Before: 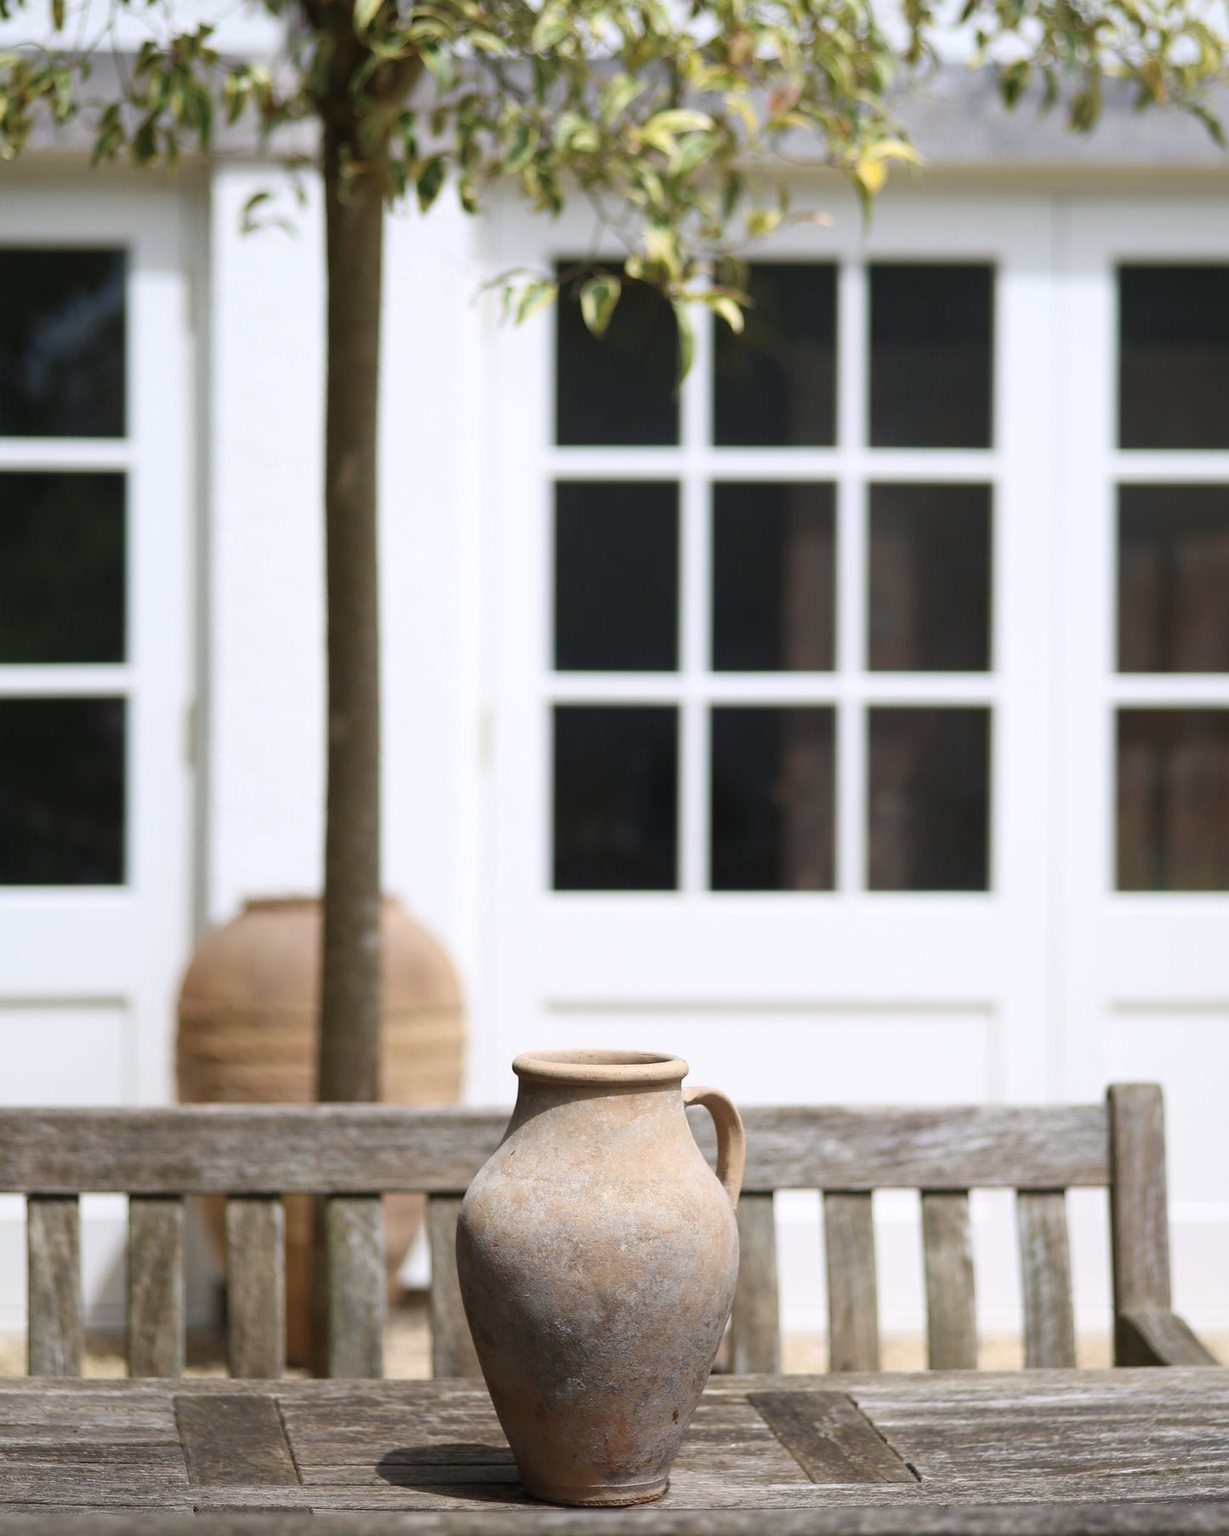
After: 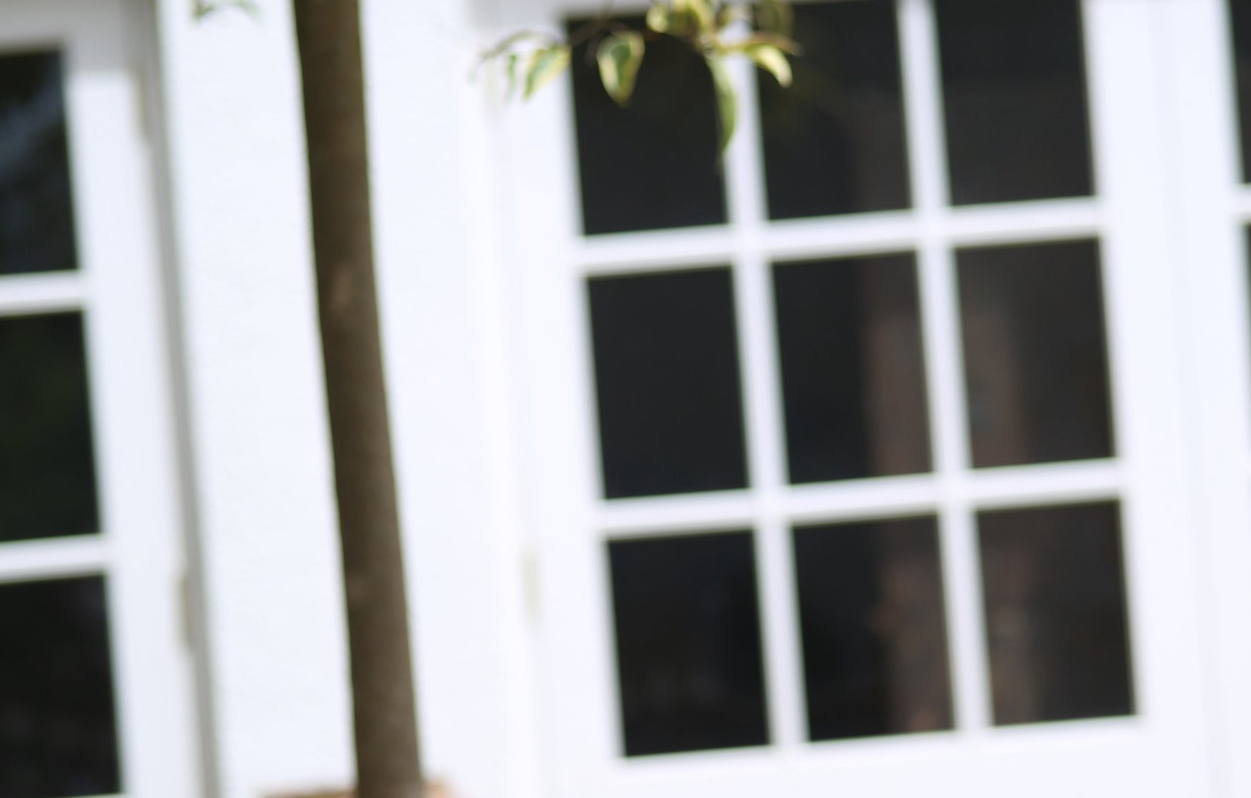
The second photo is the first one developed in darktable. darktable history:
crop: left 7.036%, top 18.398%, right 14.379%, bottom 40.043%
rotate and perspective: rotation -4.86°, automatic cropping off
